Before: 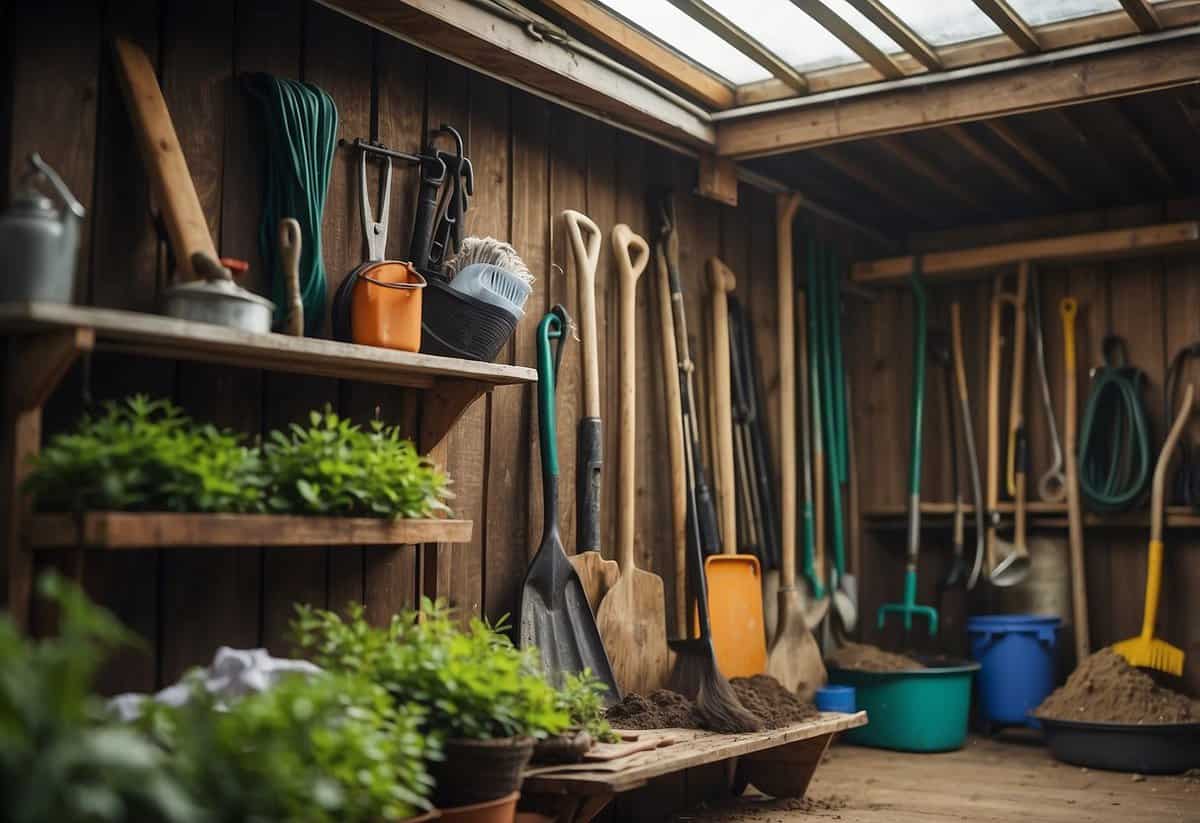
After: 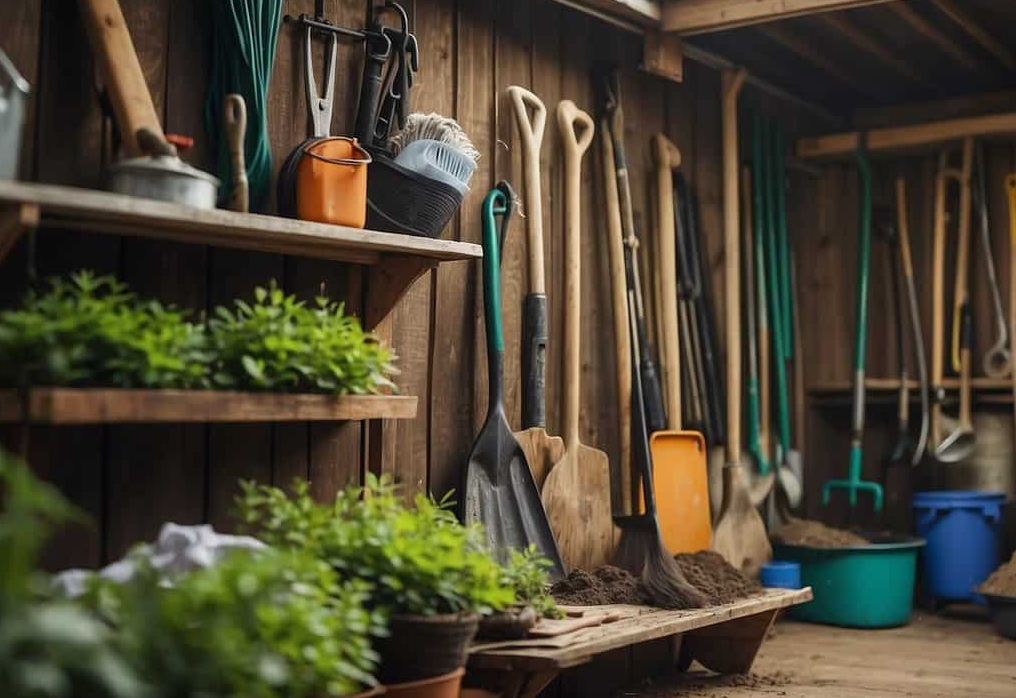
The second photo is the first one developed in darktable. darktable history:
crop and rotate: left 4.602%, top 15.187%, right 10.708%
